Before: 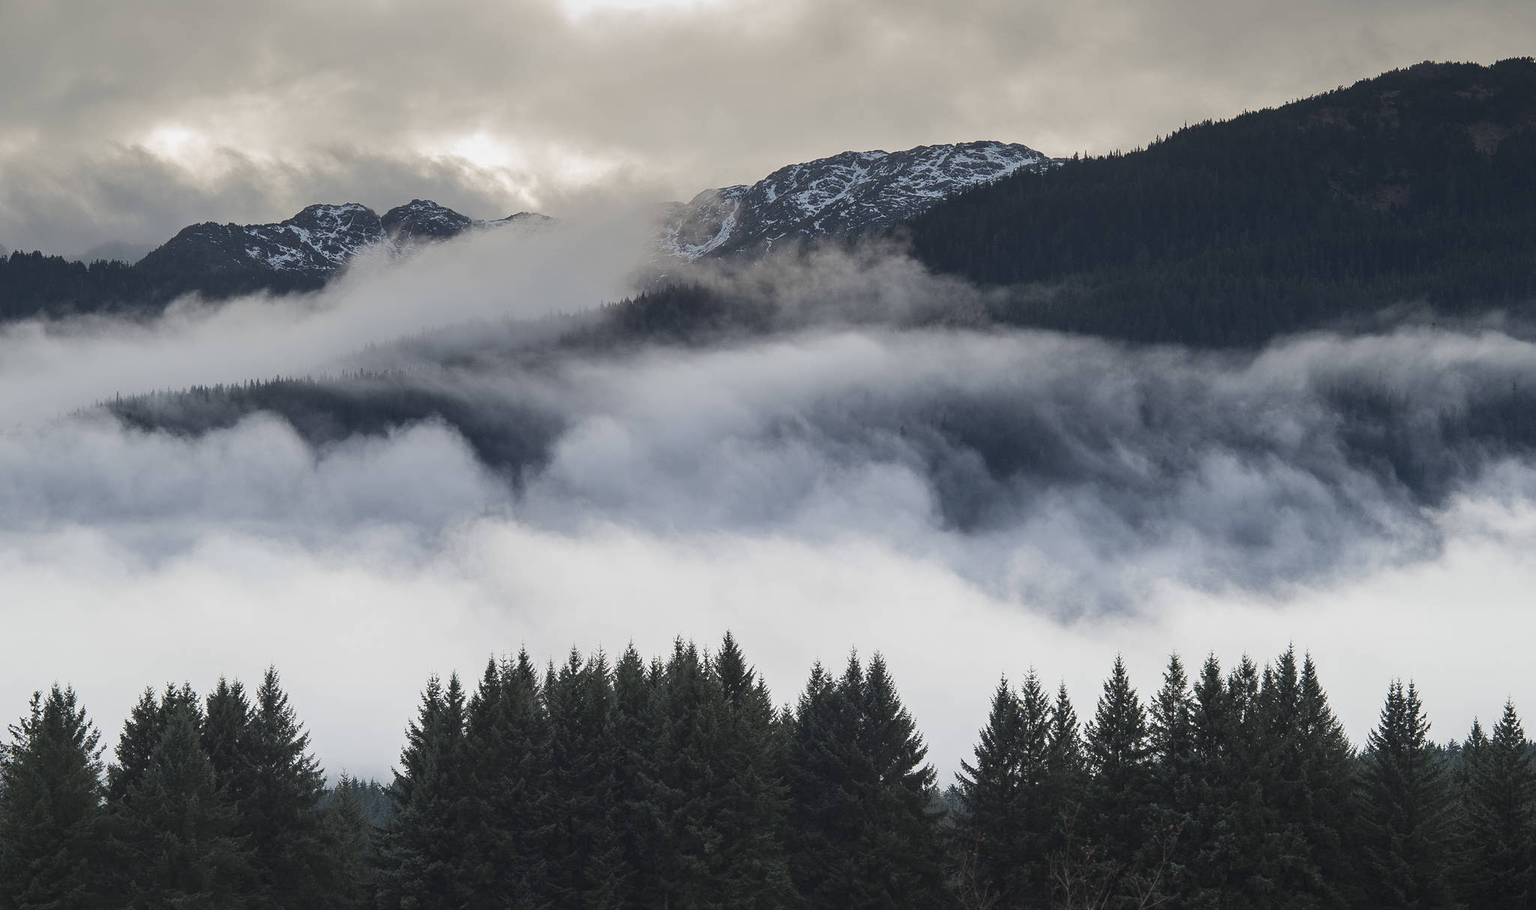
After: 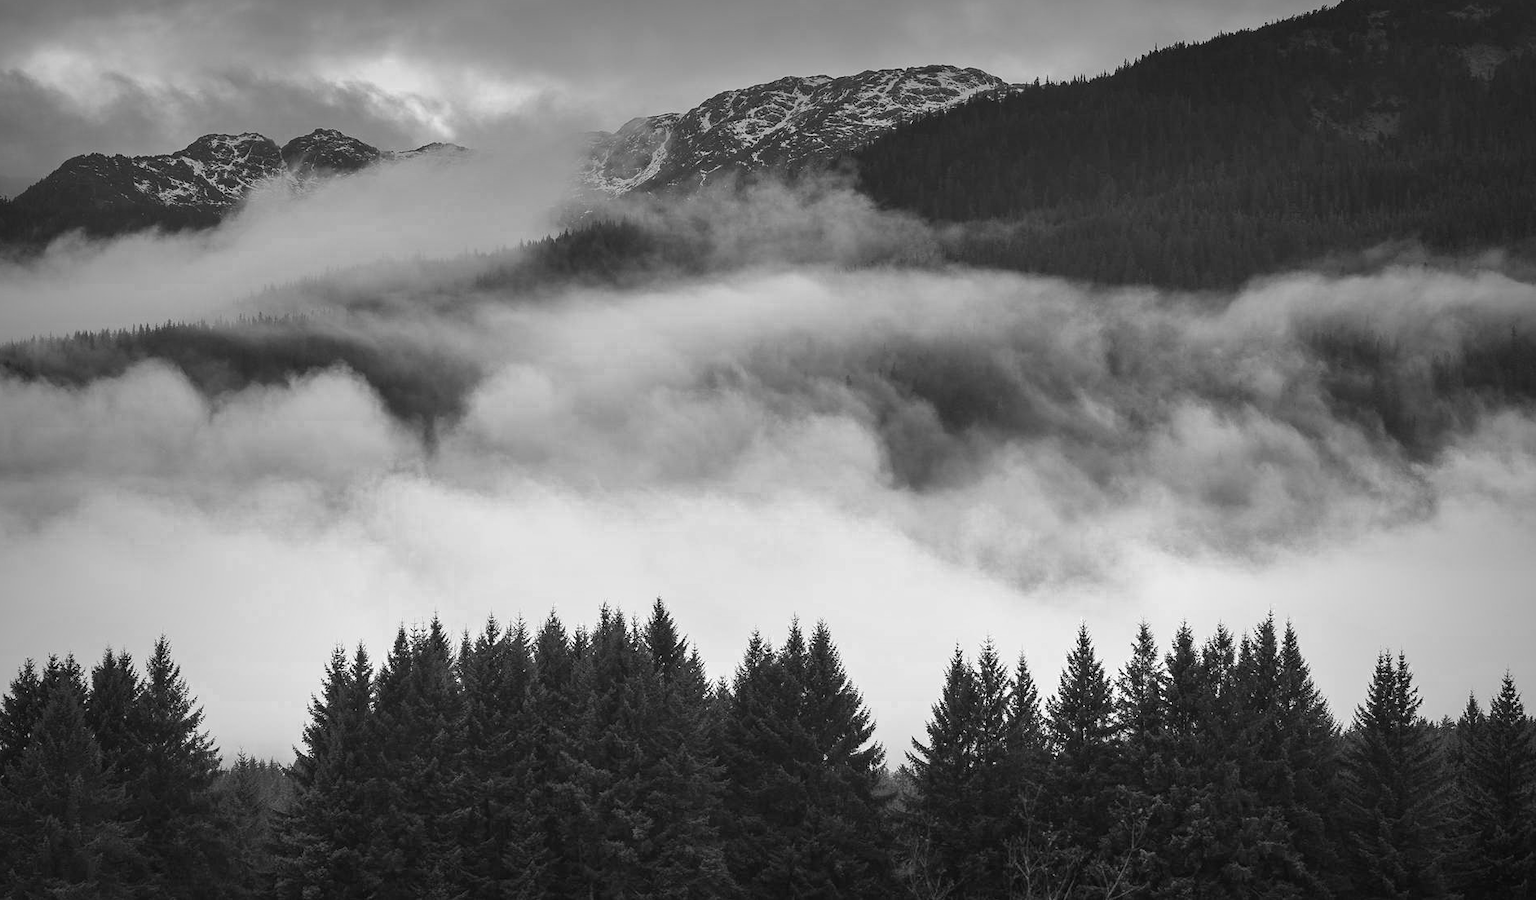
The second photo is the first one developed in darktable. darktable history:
crop and rotate: left 7.981%, top 8.904%
exposure: exposure 0.162 EV, compensate highlight preservation false
vignetting: fall-off start 53.58%, saturation 0.378, automatic ratio true, width/height ratio 1.315, shape 0.225
color zones: curves: ch0 [(0, 0.613) (0.01, 0.613) (0.245, 0.448) (0.498, 0.529) (0.642, 0.665) (0.879, 0.777) (0.99, 0.613)]; ch1 [(0, 0) (0.143, 0) (0.286, 0) (0.429, 0) (0.571, 0) (0.714, 0) (0.857, 0)]
shadows and highlights: soften with gaussian
